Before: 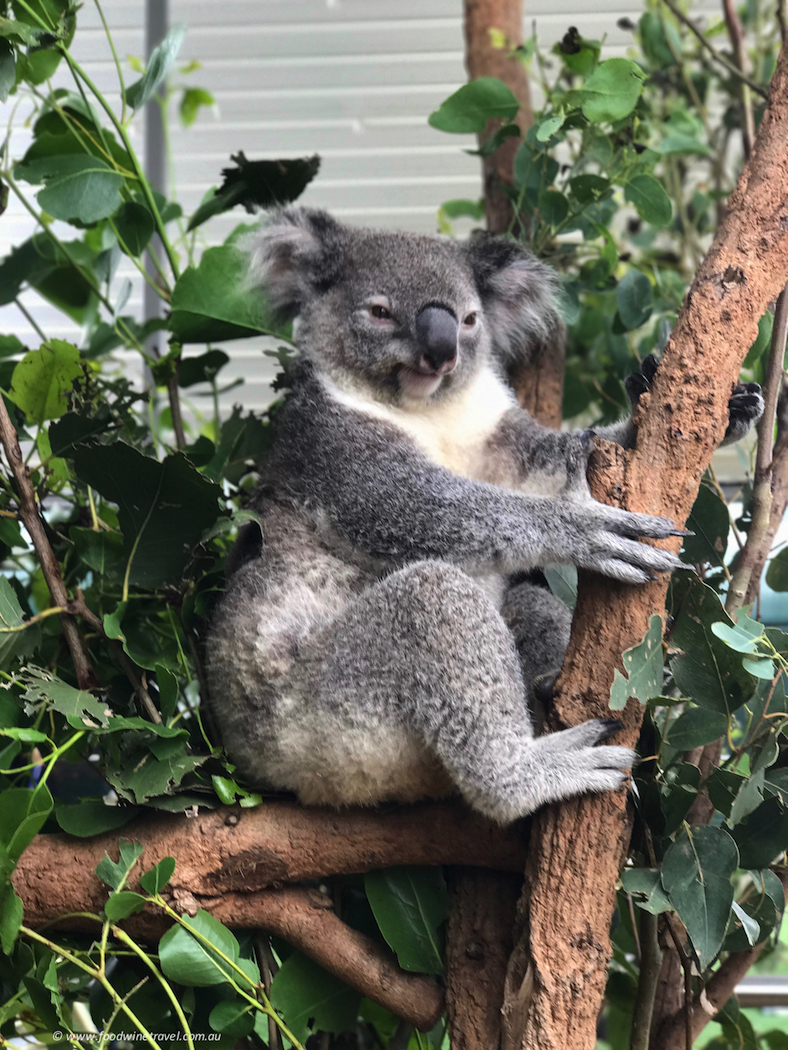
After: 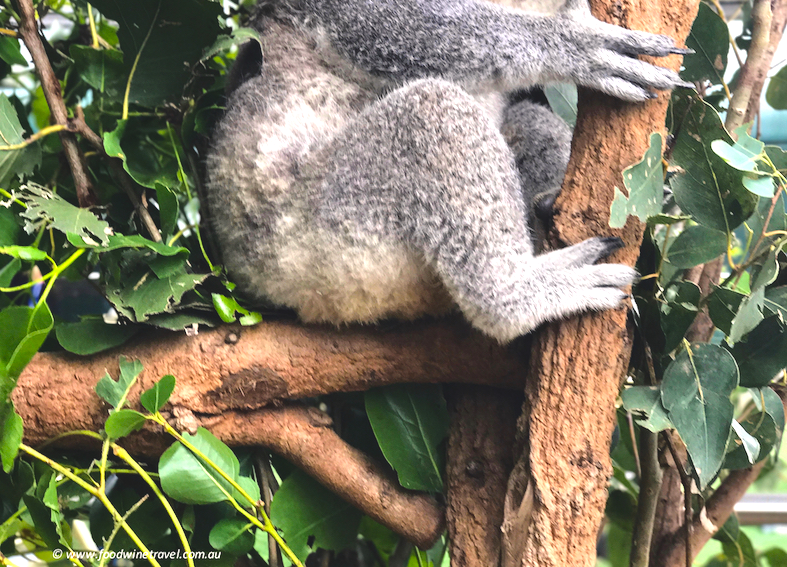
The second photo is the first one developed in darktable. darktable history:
crop and rotate: top 45.936%, right 0.041%
tone equalizer: -8 EV 0.01 EV, -7 EV -0.008 EV, -6 EV 0.028 EV, -5 EV 0.041 EV, -4 EV 0.304 EV, -3 EV 0.654 EV, -2 EV 0.588 EV, -1 EV 0.184 EV, +0 EV 0.037 EV
color balance rgb: highlights gain › chroma 1.027%, highlights gain › hue 52.51°, global offset › luminance 1.525%, linear chroma grading › global chroma 15.417%, perceptual saturation grading › global saturation 19.51%, perceptual brilliance grading › highlights 13.537%, perceptual brilliance grading › mid-tones 8.952%, perceptual brilliance grading › shadows -17.525%
